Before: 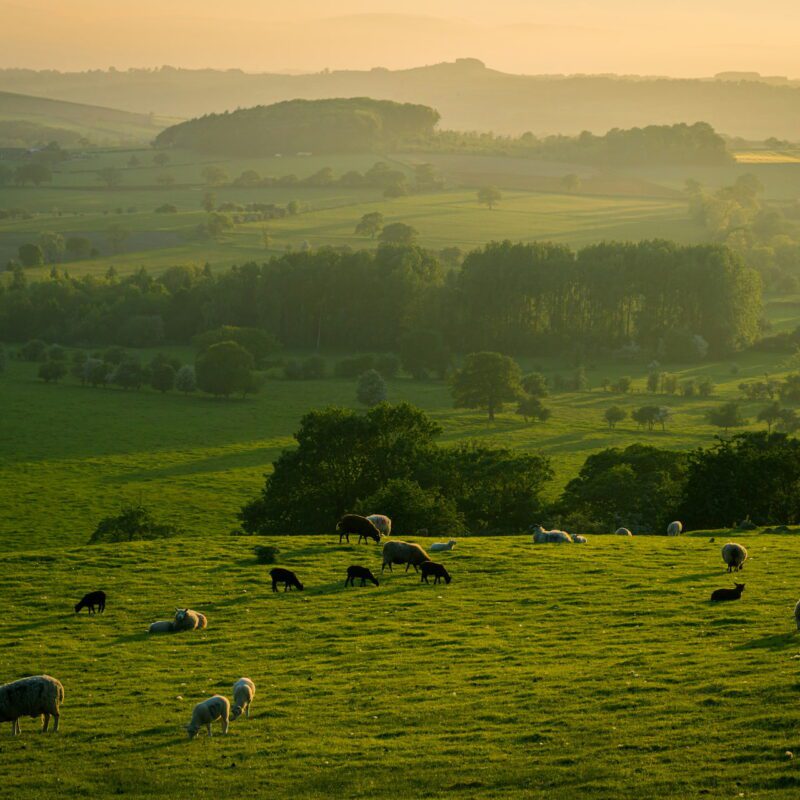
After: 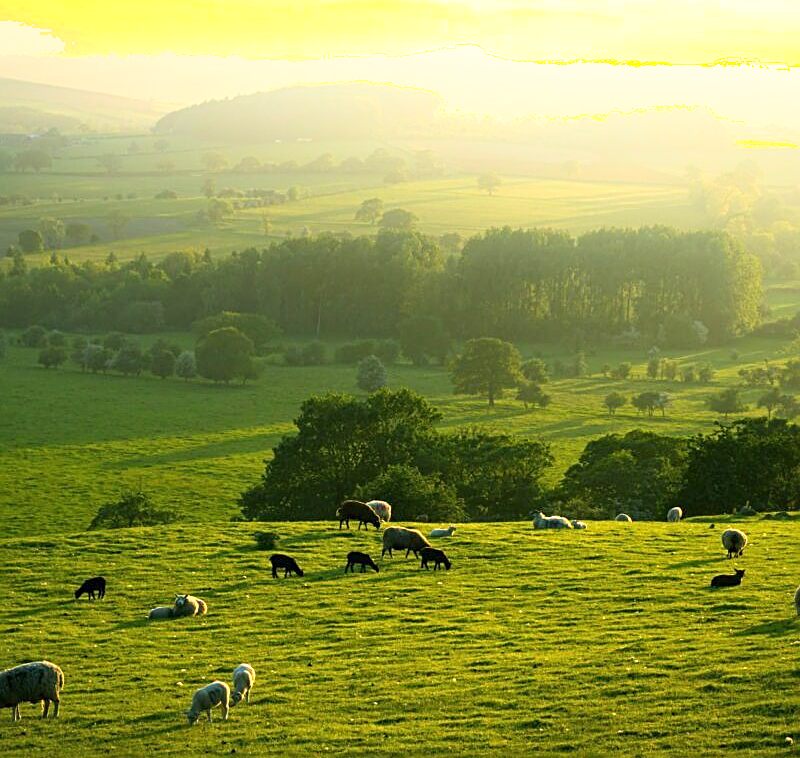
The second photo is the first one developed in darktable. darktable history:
shadows and highlights: highlights 71.14, soften with gaussian
crop and rotate: top 1.988%, bottom 3.189%
exposure: exposure 1.057 EV, compensate highlight preservation false
sharpen: on, module defaults
